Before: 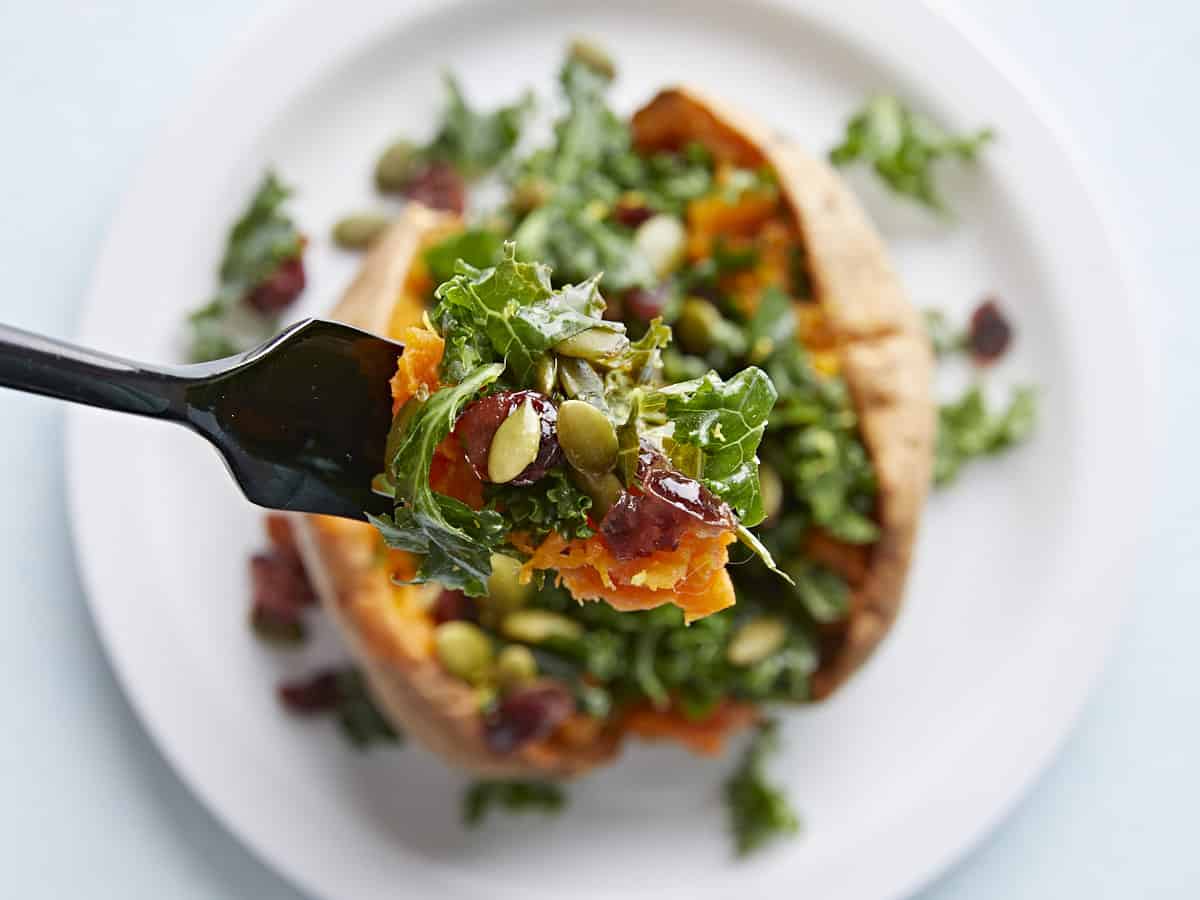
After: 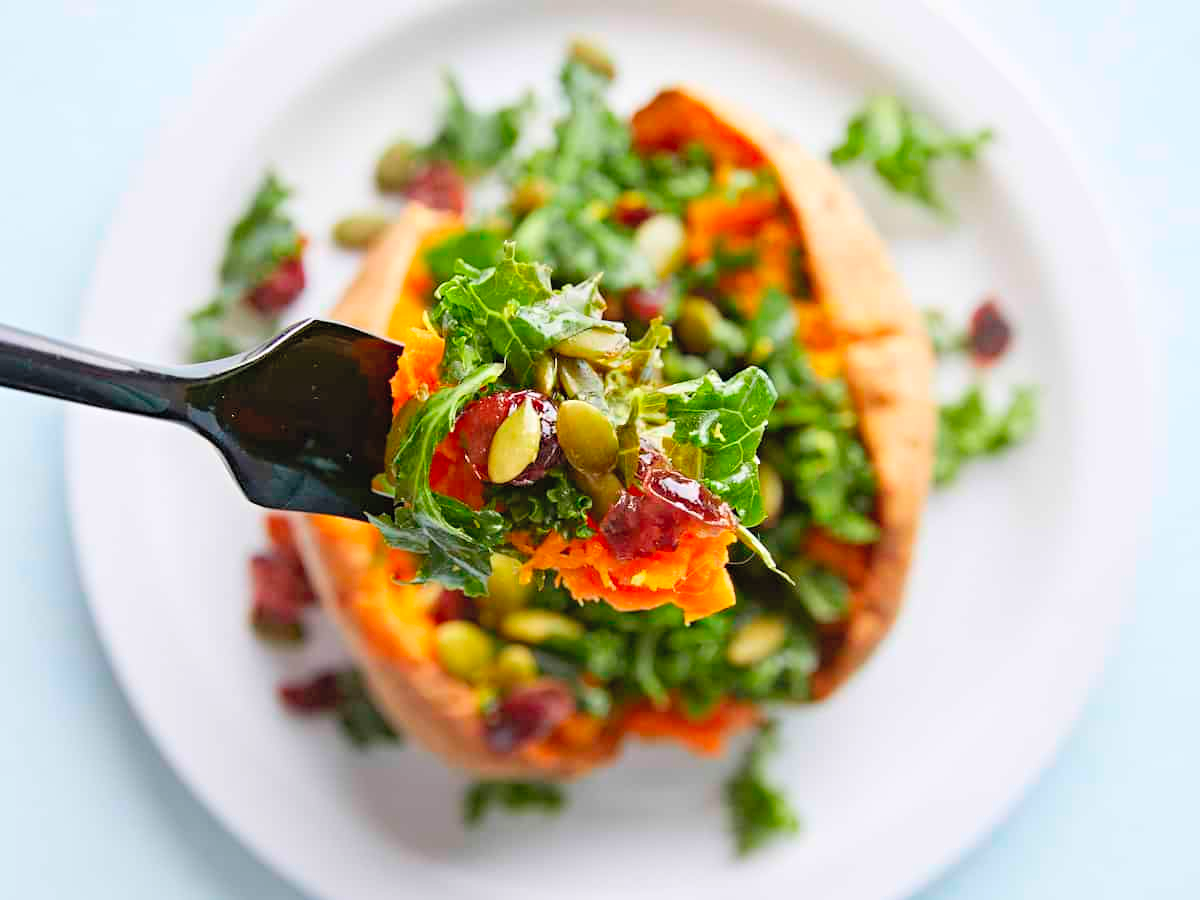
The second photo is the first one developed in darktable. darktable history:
contrast brightness saturation: contrast 0.067, brightness 0.176, saturation 0.412
